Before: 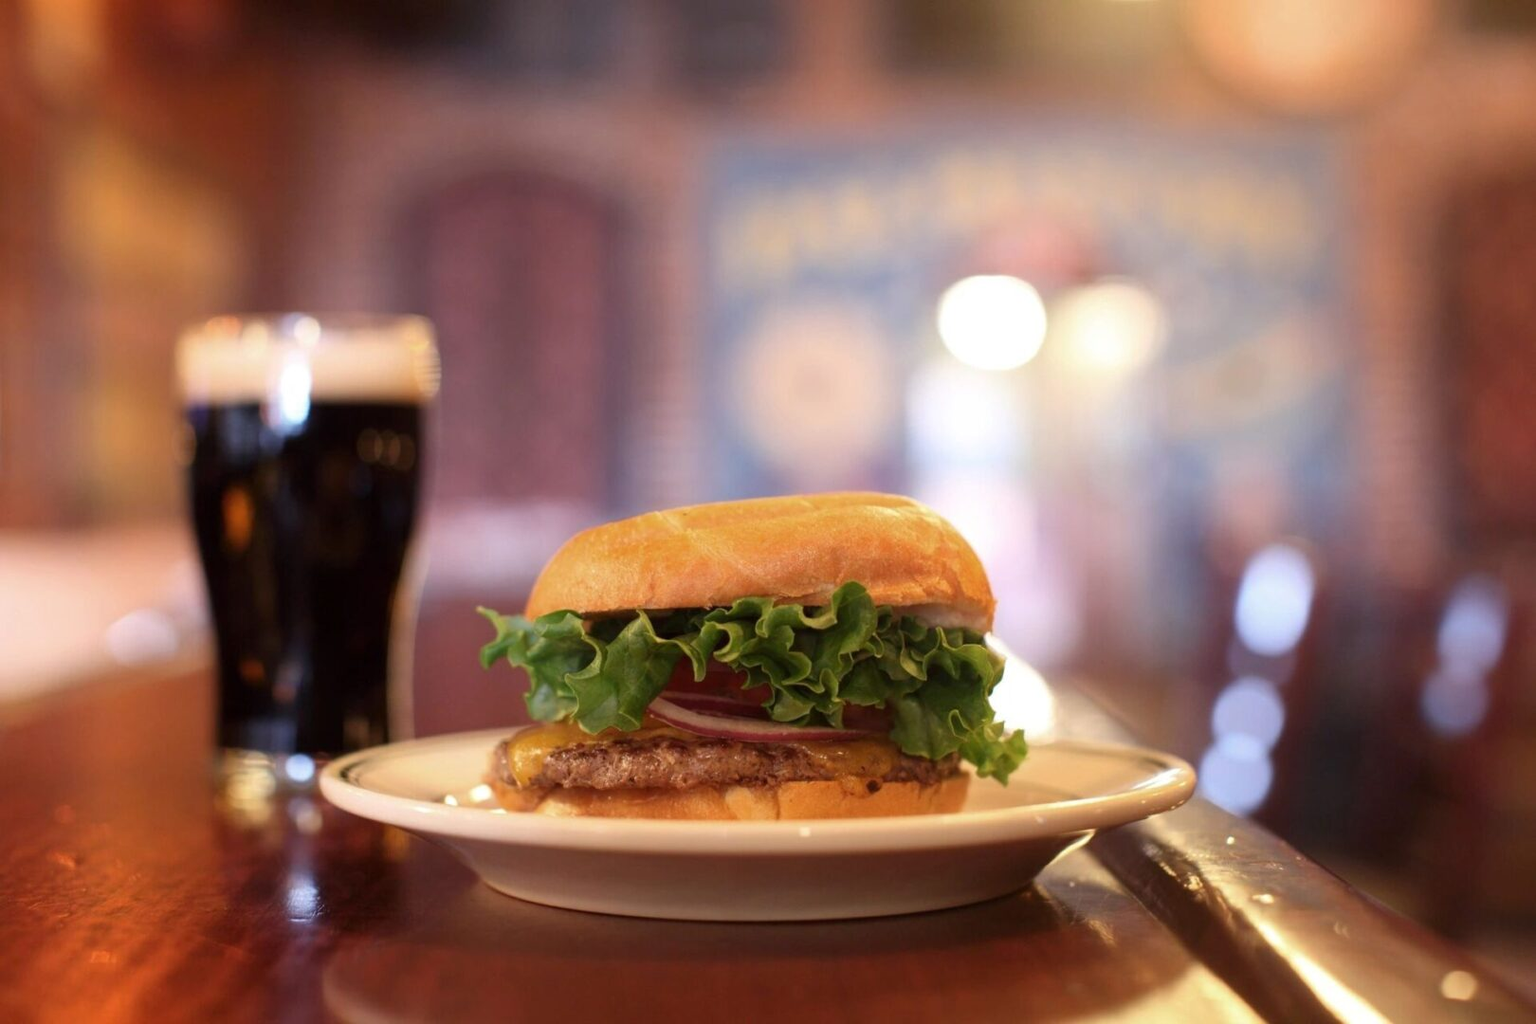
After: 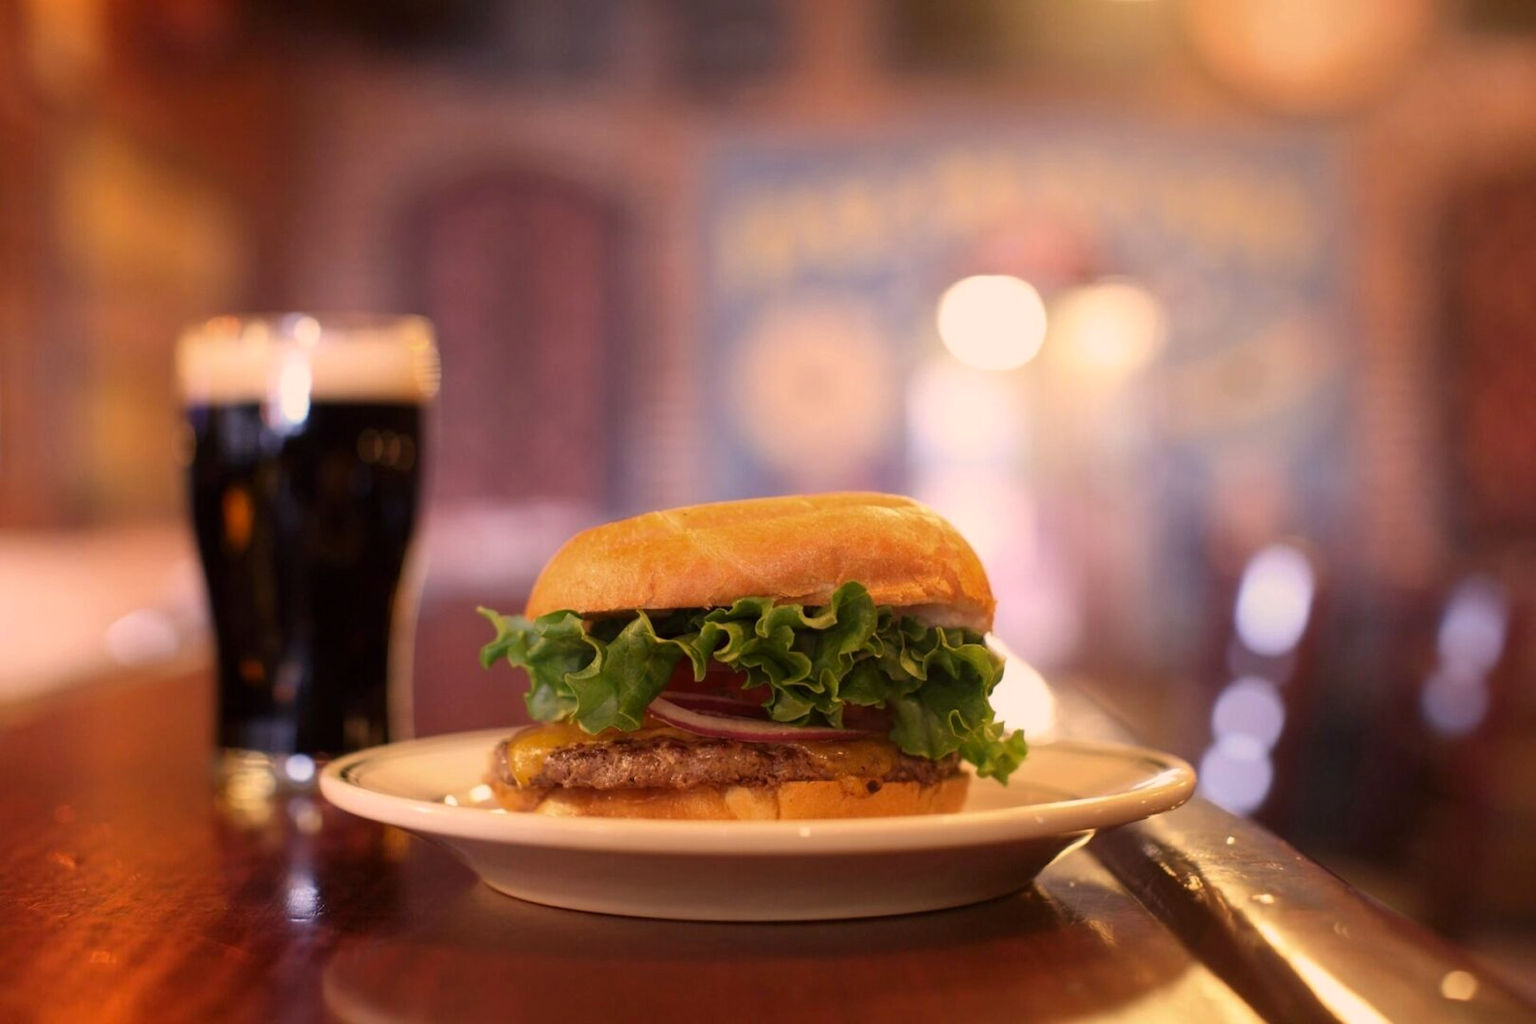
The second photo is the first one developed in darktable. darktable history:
color correction: highlights a* 11.25, highlights b* 12.33
exposure: exposure -0.181 EV, compensate highlight preservation false
